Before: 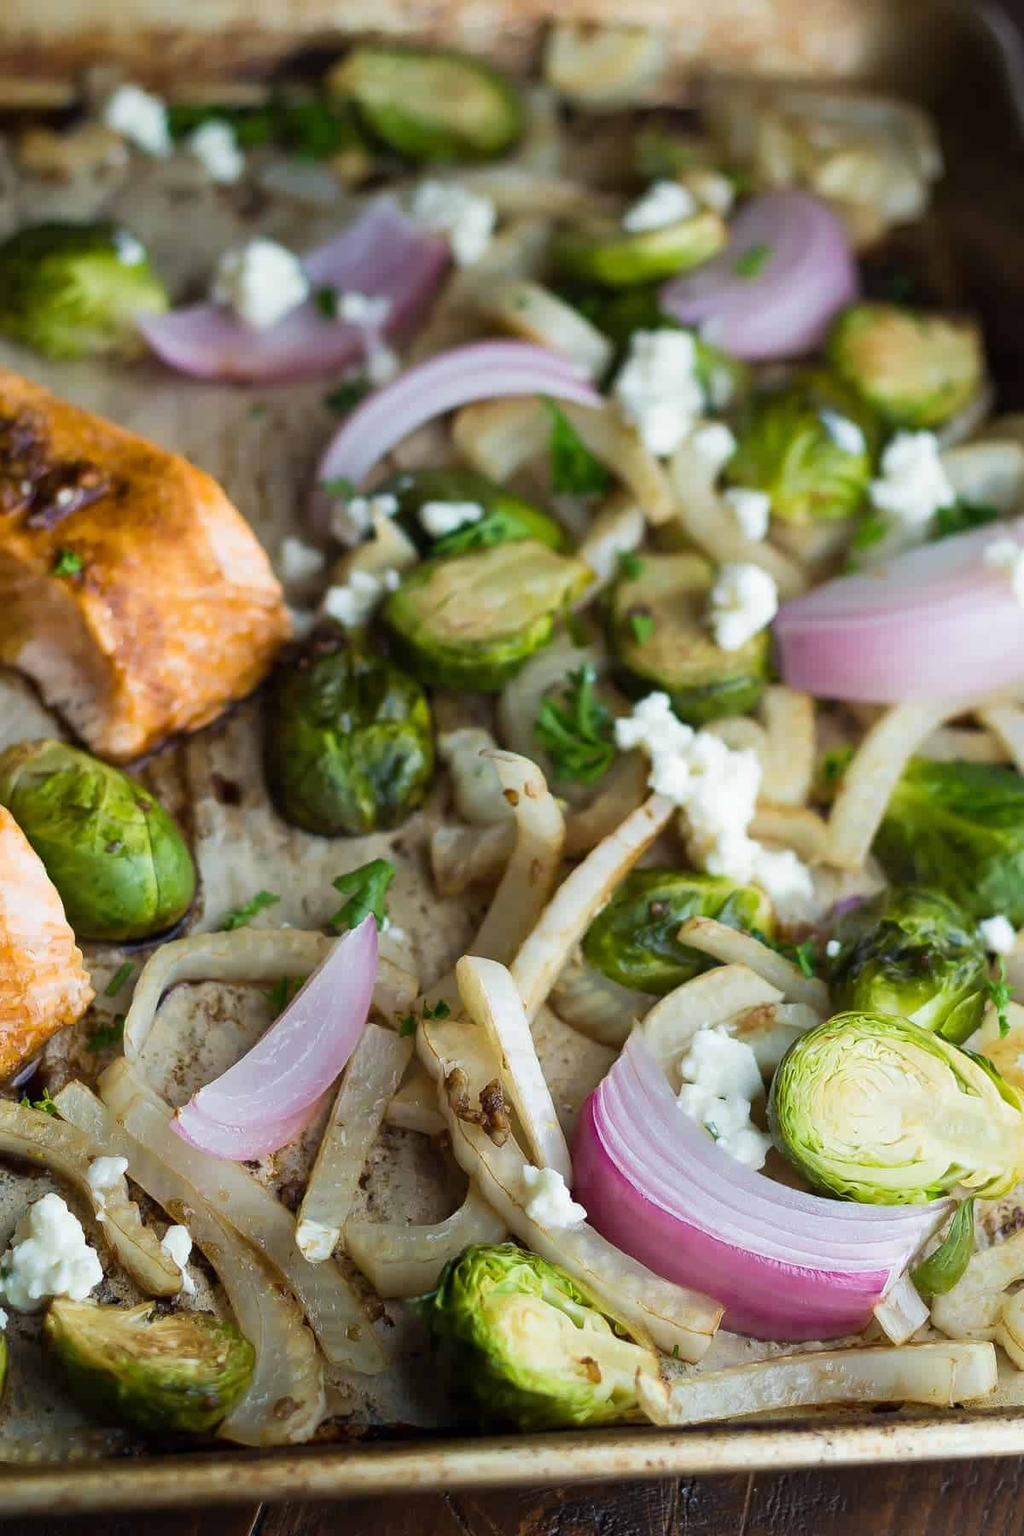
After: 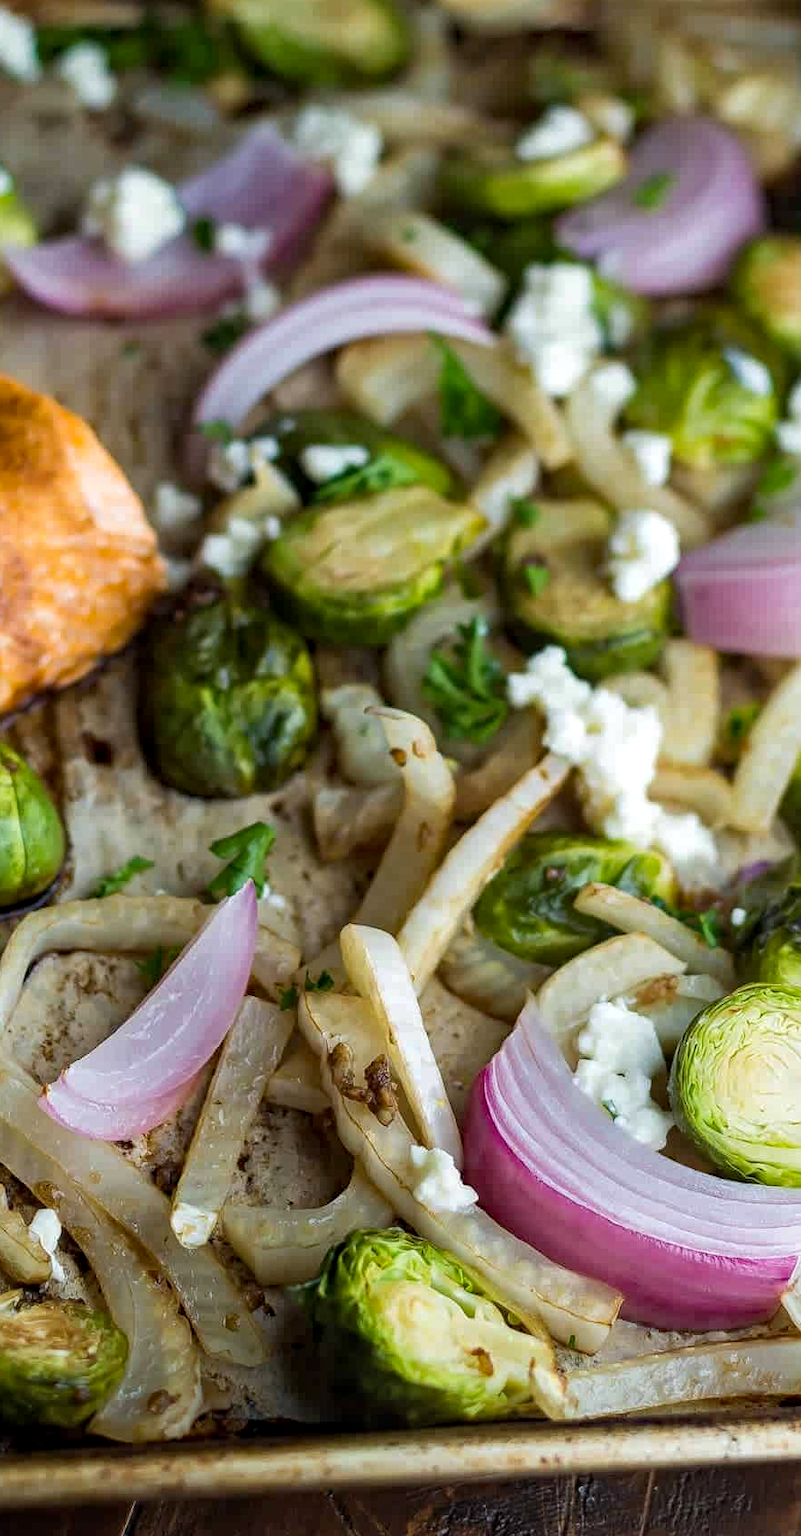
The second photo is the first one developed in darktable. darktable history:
local contrast: on, module defaults
crop and rotate: left 13.15%, top 5.251%, right 12.609%
haze removal: compatibility mode true, adaptive false
